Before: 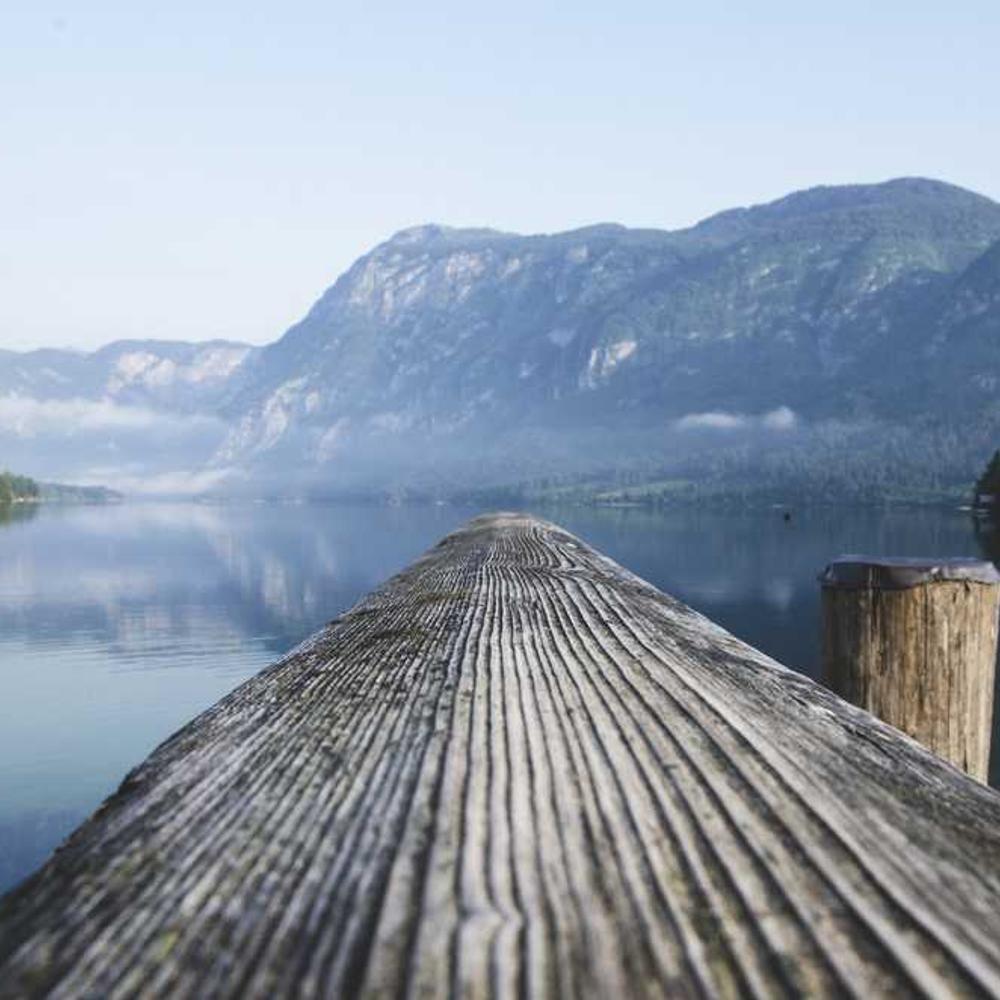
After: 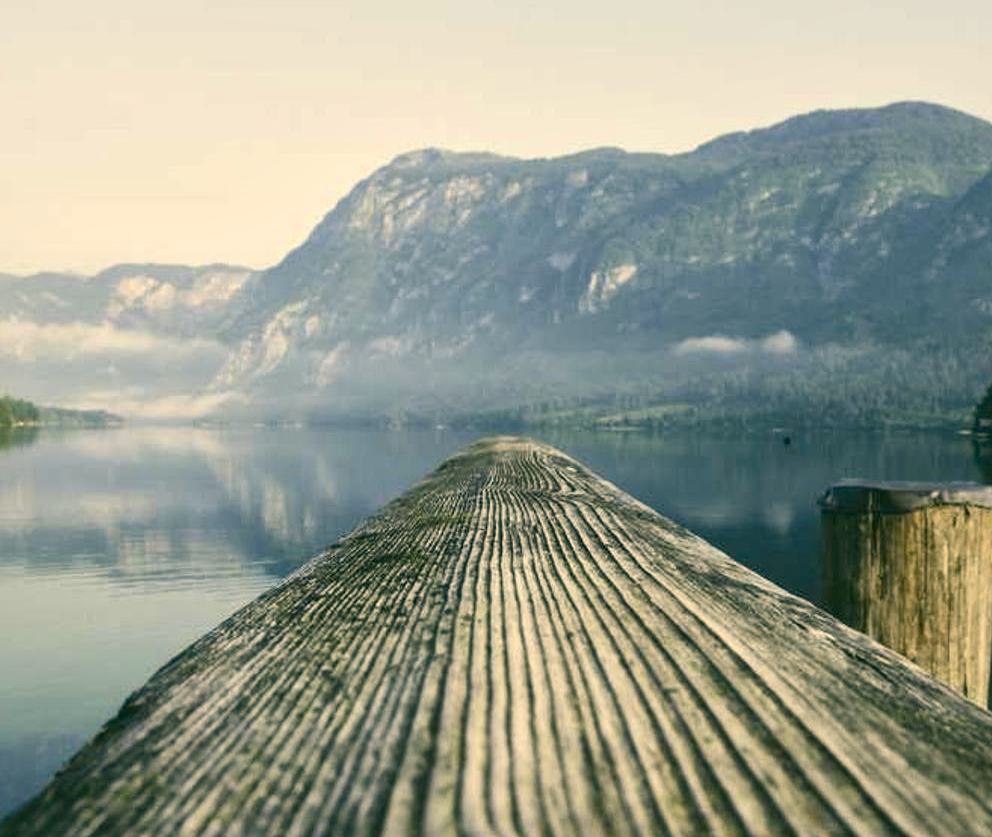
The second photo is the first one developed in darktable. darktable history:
local contrast: mode bilateral grid, contrast 20, coarseness 50, detail 132%, midtone range 0.2
crop: top 7.625%, bottom 8.027%
color correction: highlights a* 5.3, highlights b* 24.26, shadows a* -15.58, shadows b* 4.02
white balance: red 1, blue 1
